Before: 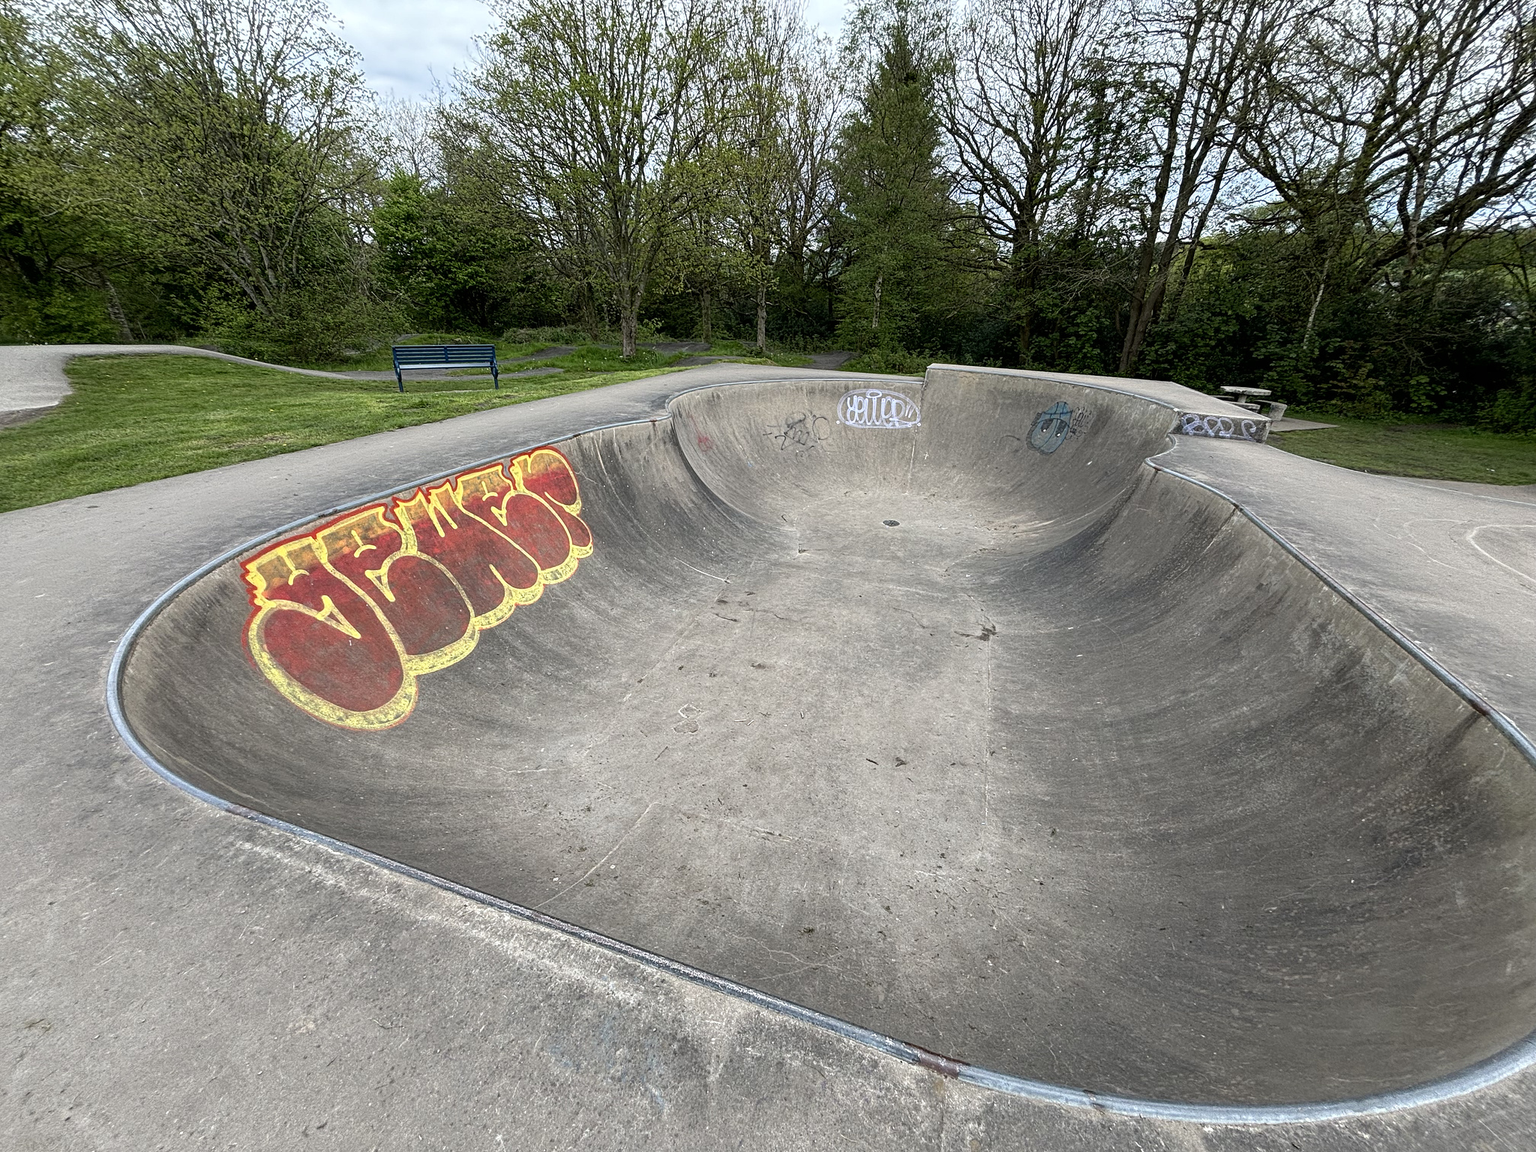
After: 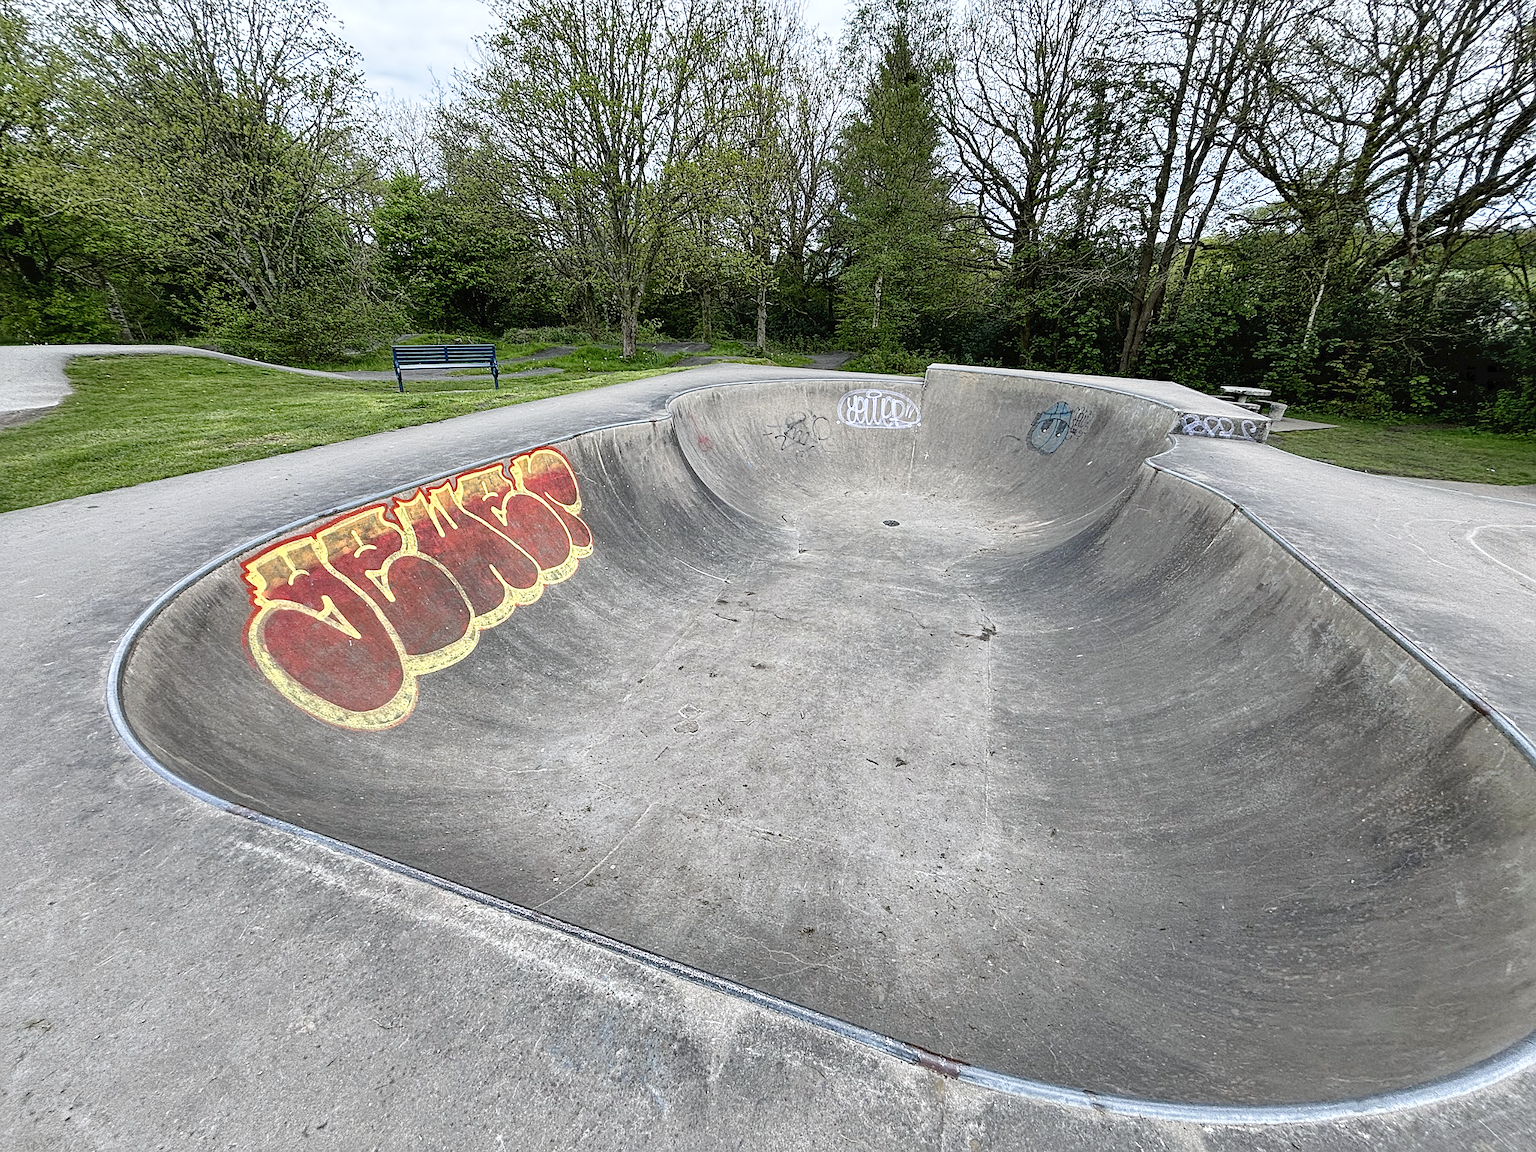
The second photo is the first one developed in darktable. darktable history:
sharpen: radius 1, threshold 1
tone curve: curves: ch0 [(0, 0) (0.003, 0.023) (0.011, 0.025) (0.025, 0.029) (0.044, 0.047) (0.069, 0.079) (0.1, 0.113) (0.136, 0.152) (0.177, 0.199) (0.224, 0.26) (0.277, 0.333) (0.335, 0.404) (0.399, 0.48) (0.468, 0.559) (0.543, 0.635) (0.623, 0.713) (0.709, 0.797) (0.801, 0.879) (0.898, 0.953) (1, 1)], preserve colors none
shadows and highlights: shadows 60, soften with gaussian
white balance: red 0.983, blue 1.036
